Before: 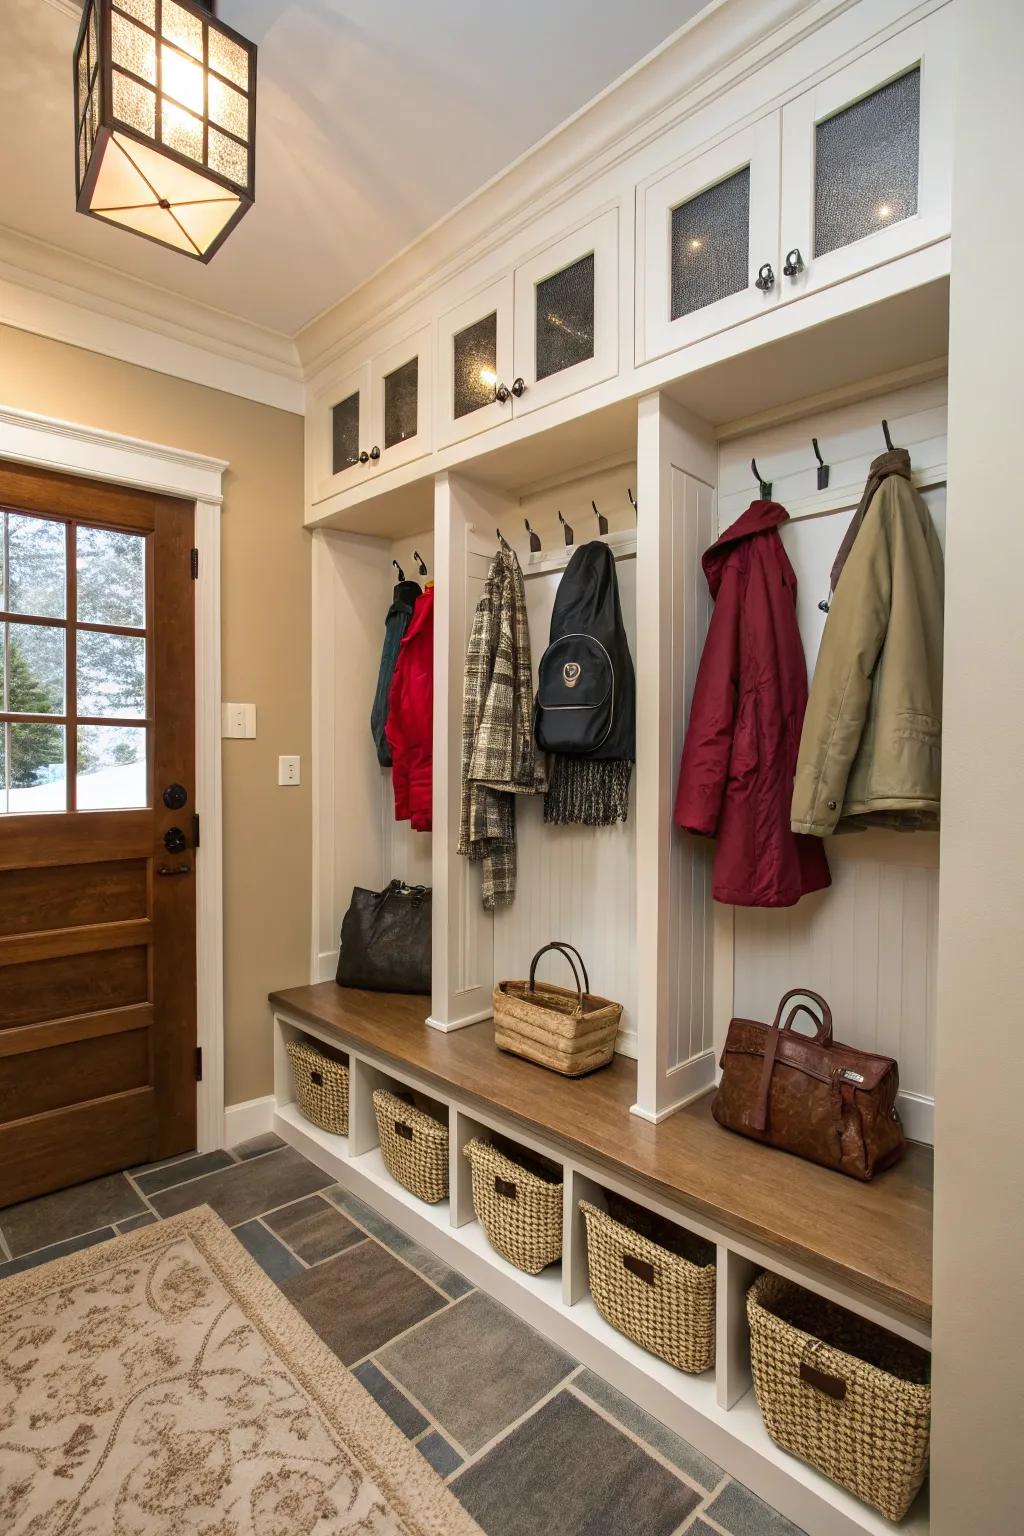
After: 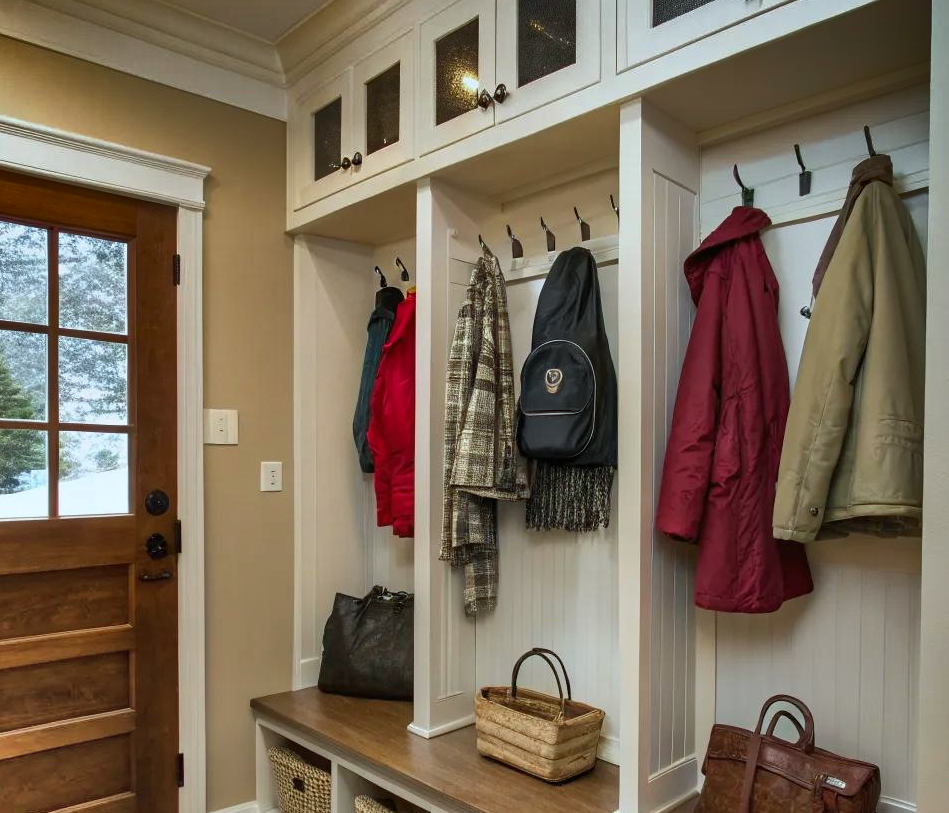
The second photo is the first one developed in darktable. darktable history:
tone equalizer: on, module defaults
crop: left 1.802%, top 19.181%, right 5.505%, bottom 27.888%
shadows and highlights: radius 124.47, shadows 99.5, white point adjustment -2.92, highlights -98.98, soften with gaussian
color calibration: illuminant Planckian (black body), adaptation linear Bradford (ICC v4), x 0.36, y 0.366, temperature 4477.67 K
